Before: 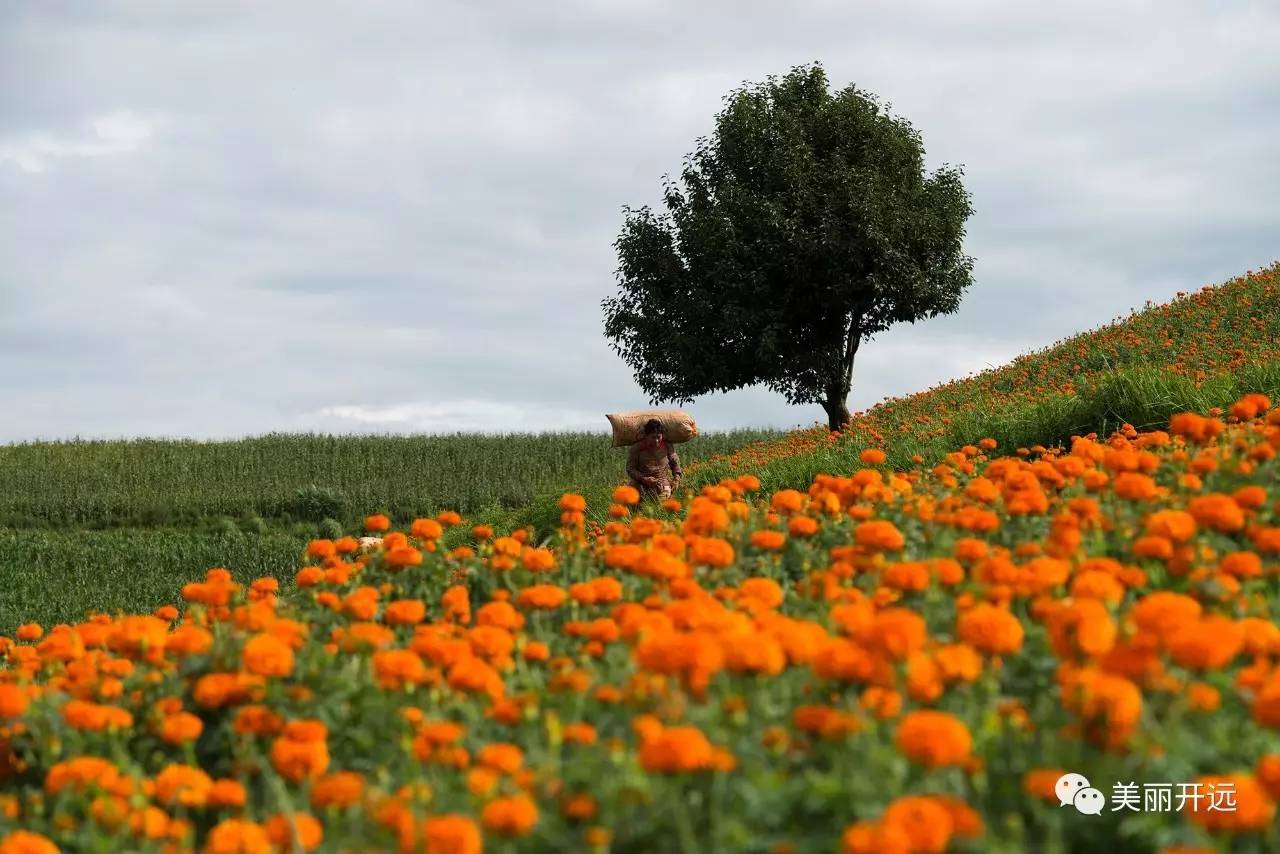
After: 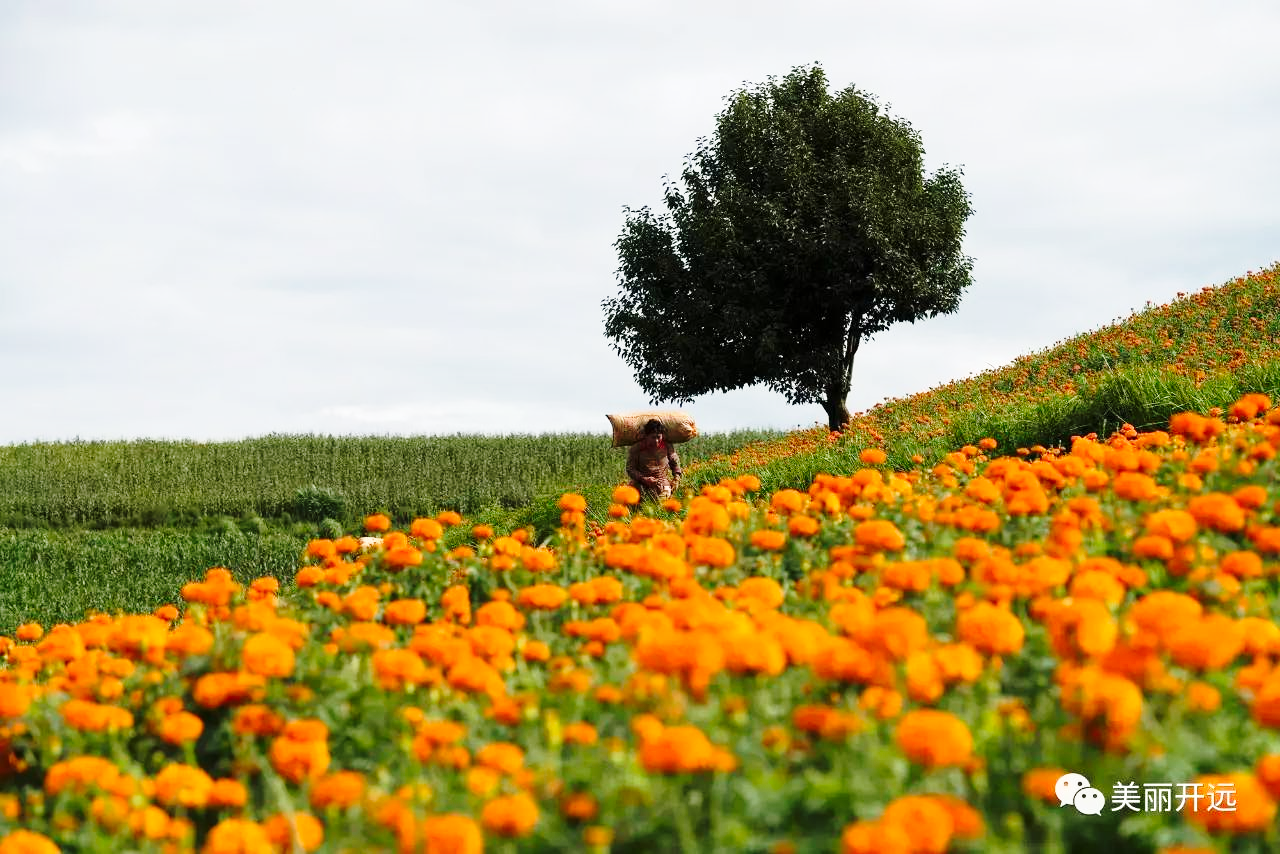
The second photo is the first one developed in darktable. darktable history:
base curve: curves: ch0 [(0, 0) (0.028, 0.03) (0.121, 0.232) (0.46, 0.748) (0.859, 0.968) (1, 1)], preserve colors none
color calibration: illuminant same as pipeline (D50), adaptation XYZ, x 0.346, y 0.358, temperature 5010.79 K
